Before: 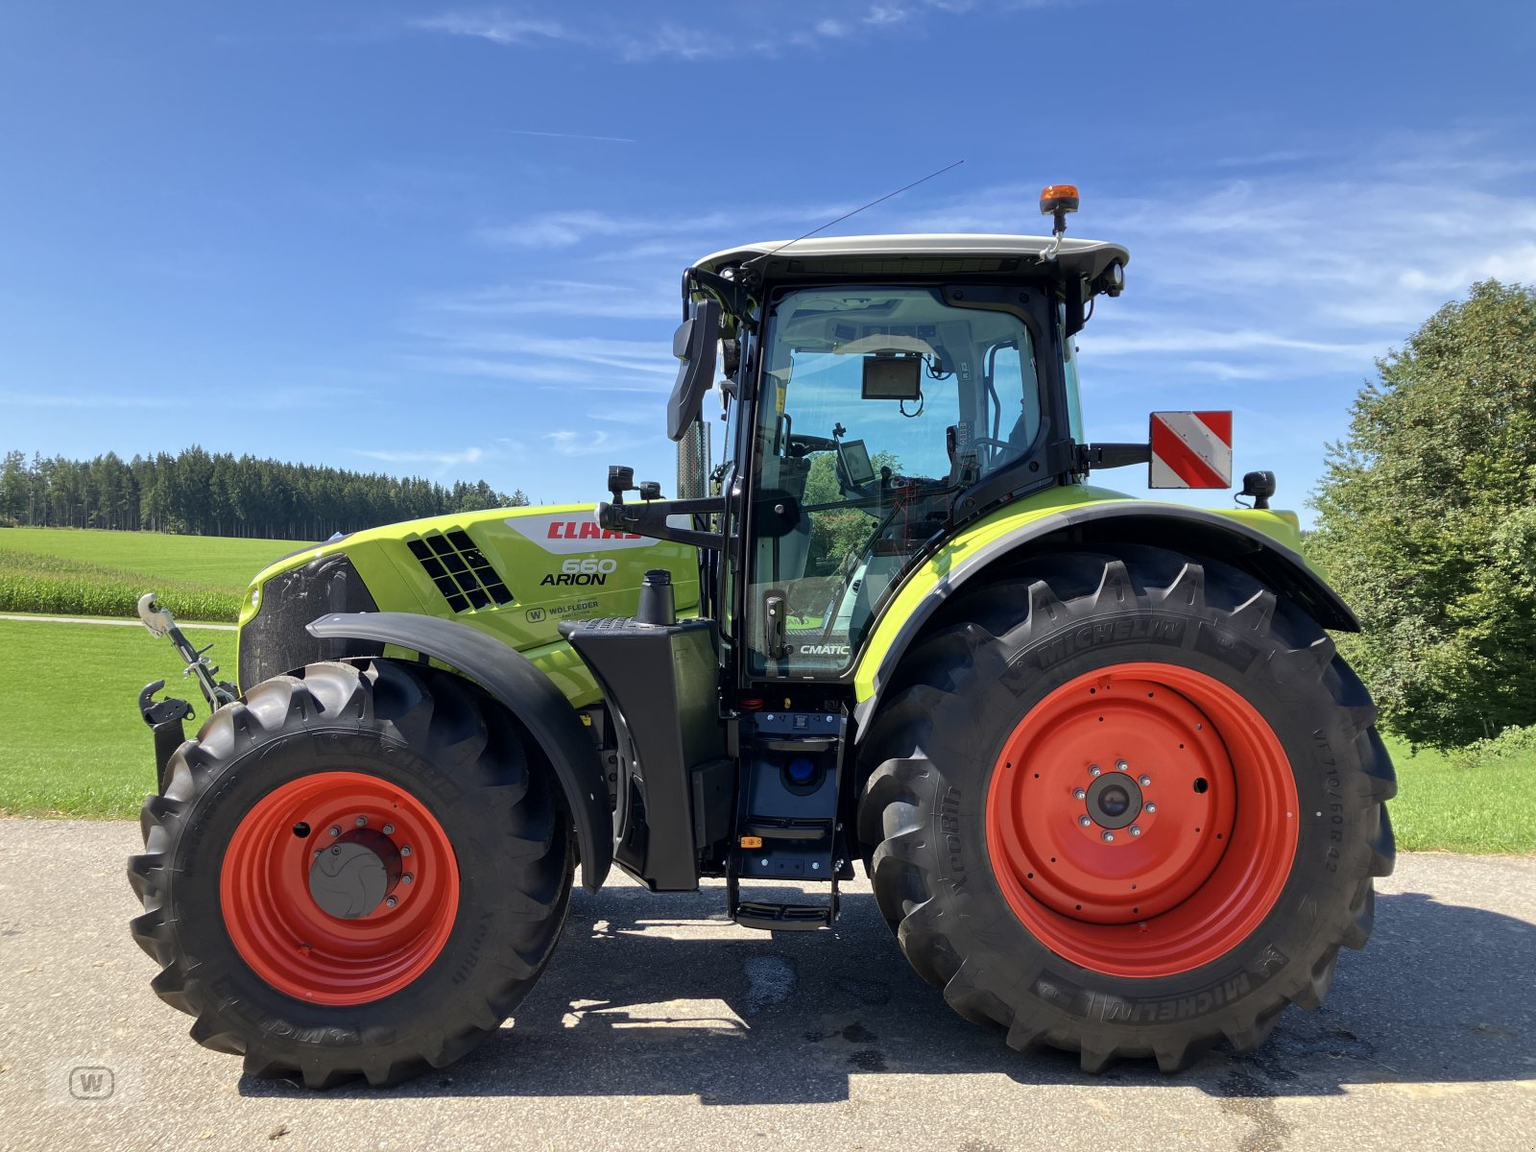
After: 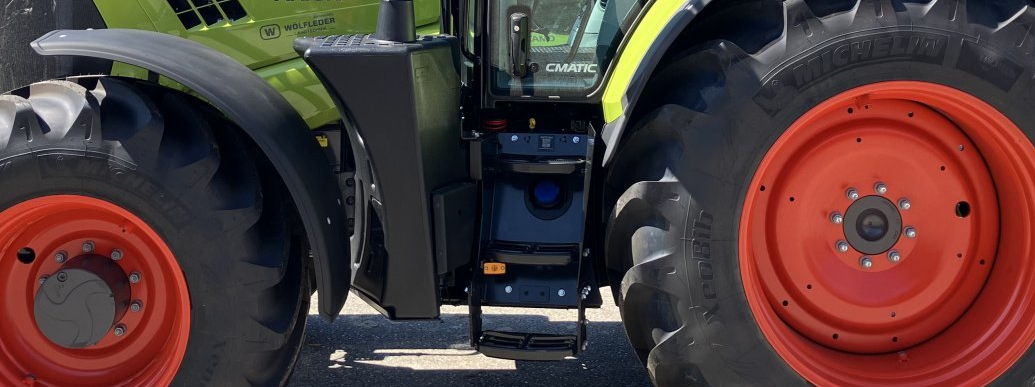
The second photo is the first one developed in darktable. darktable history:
crop: left 18.005%, top 50.826%, right 17.248%, bottom 16.875%
